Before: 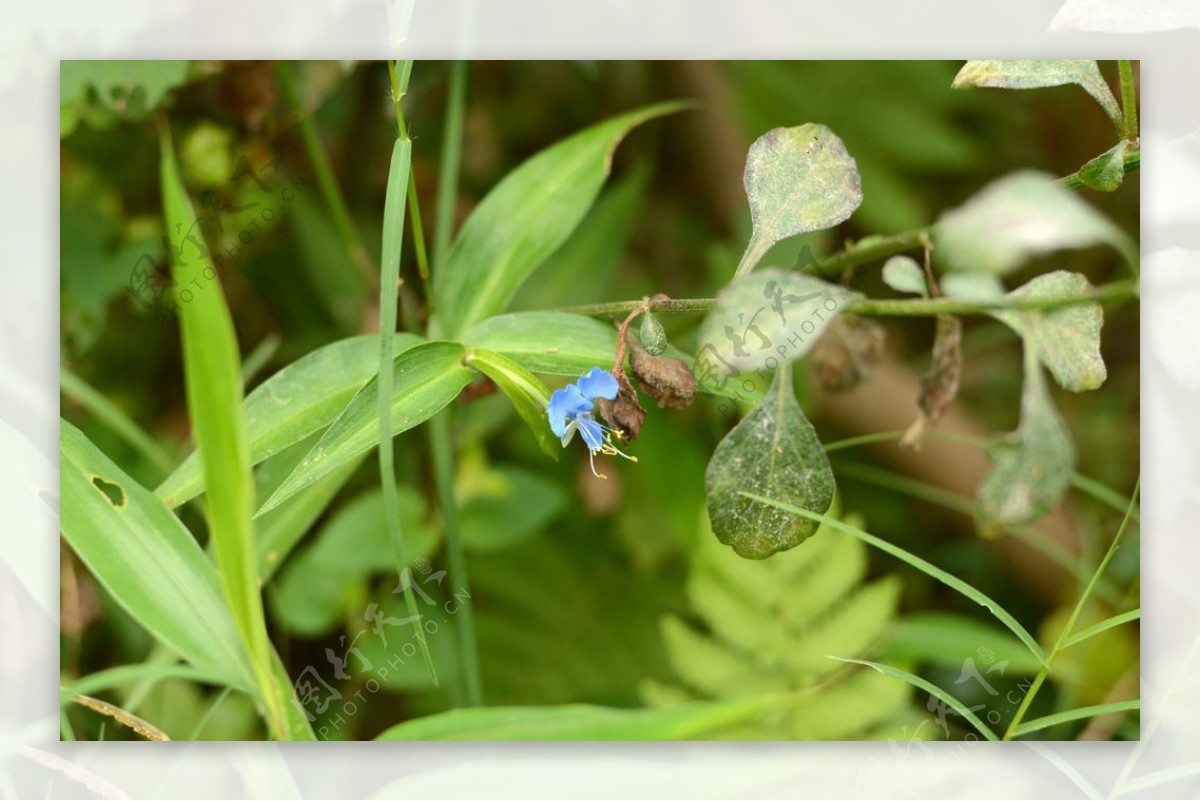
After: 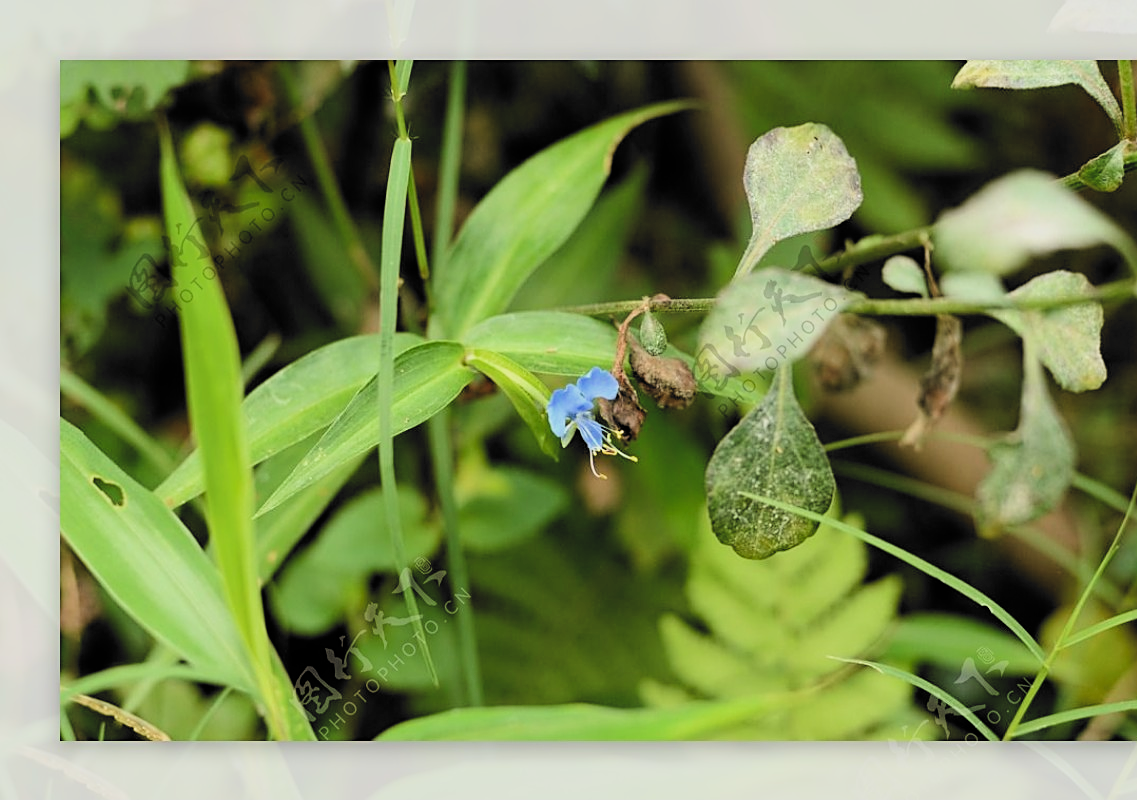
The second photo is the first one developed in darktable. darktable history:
sharpen: on, module defaults
filmic rgb: black relative exposure -5.08 EV, white relative exposure 4 EV, hardness 2.88, contrast 1.3, highlights saturation mix -31.13%, color science v6 (2022)
crop and rotate: left 0%, right 5.186%
